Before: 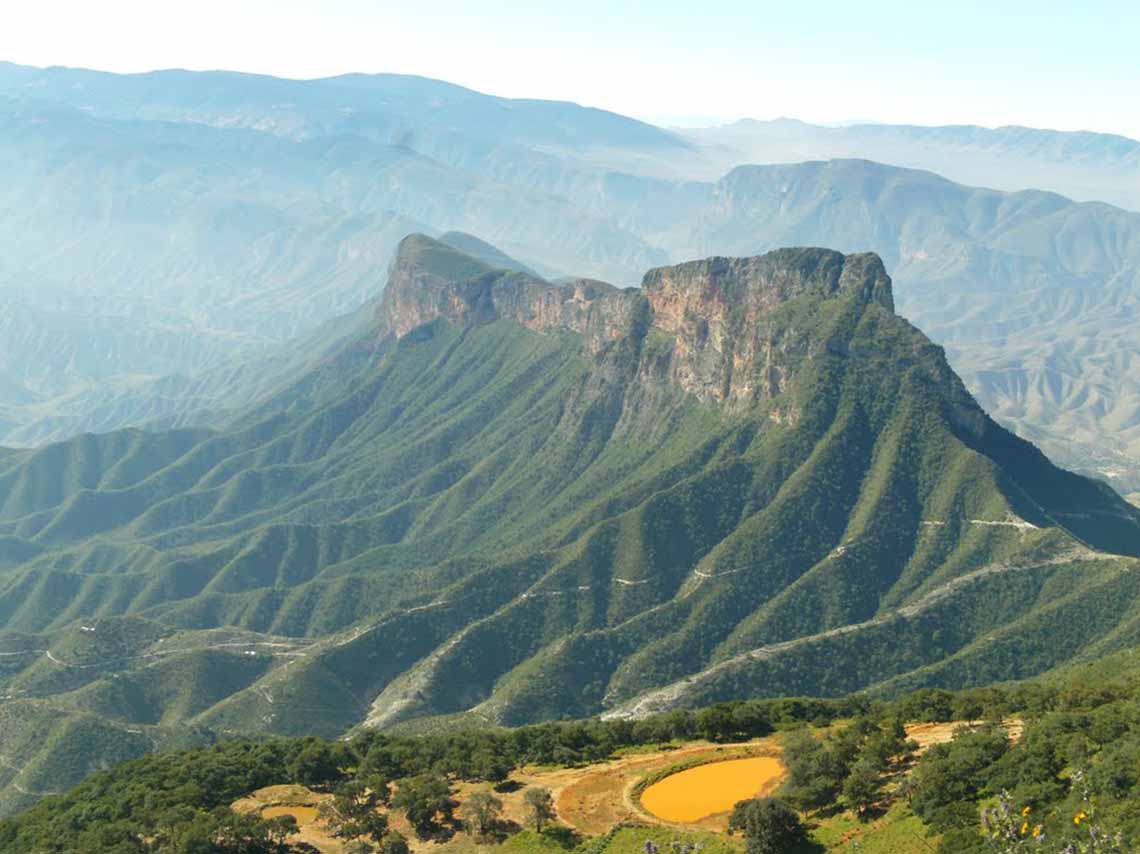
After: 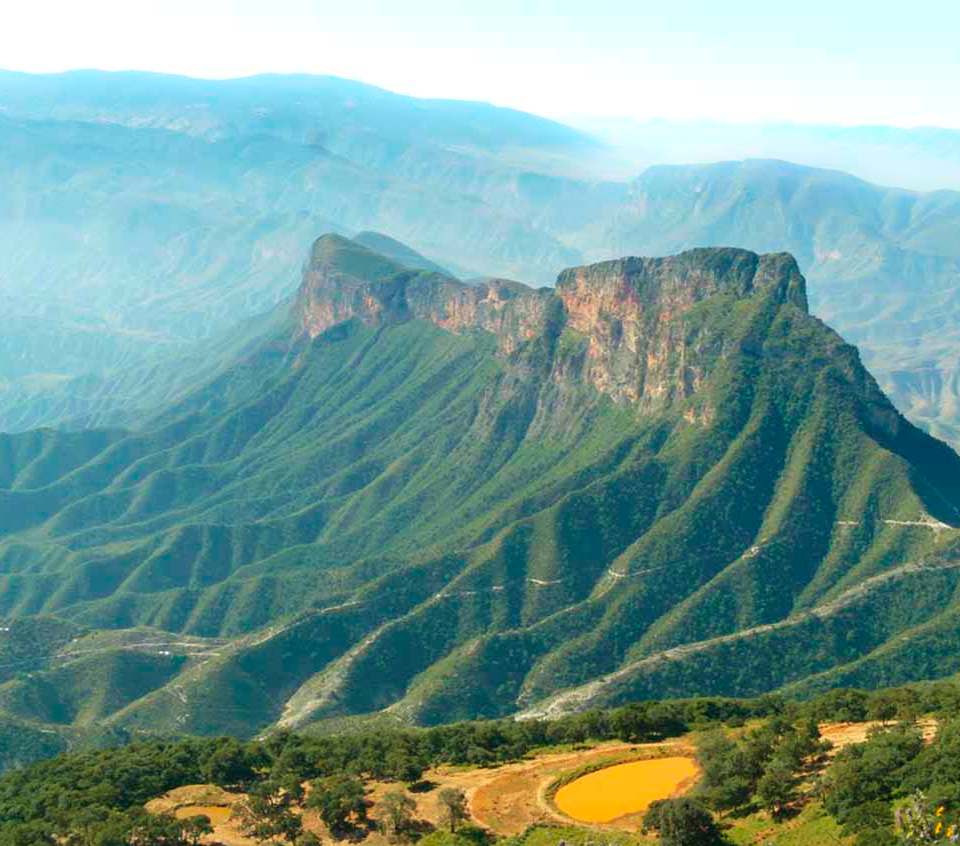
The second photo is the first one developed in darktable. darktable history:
crop: left 7.598%, right 7.873%
bloom: size 5%, threshold 95%, strength 15%
velvia: on, module defaults
